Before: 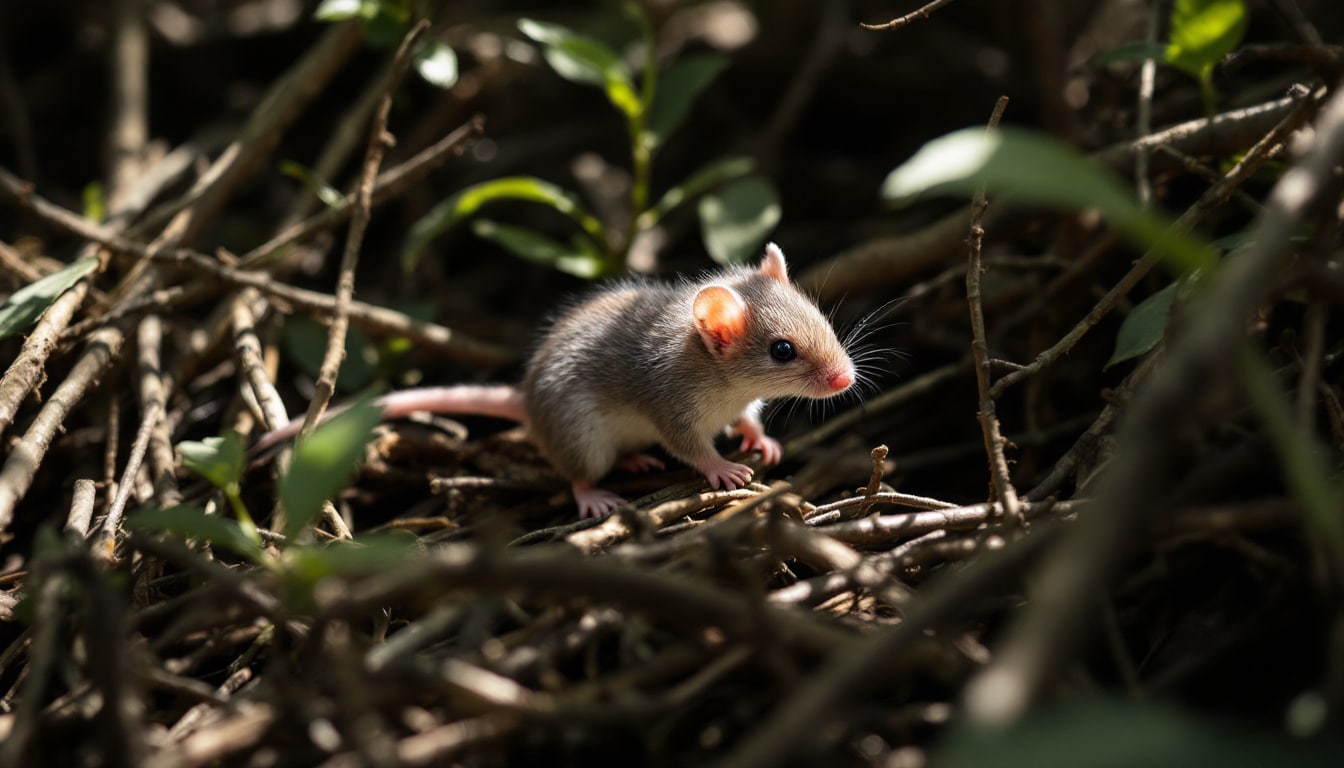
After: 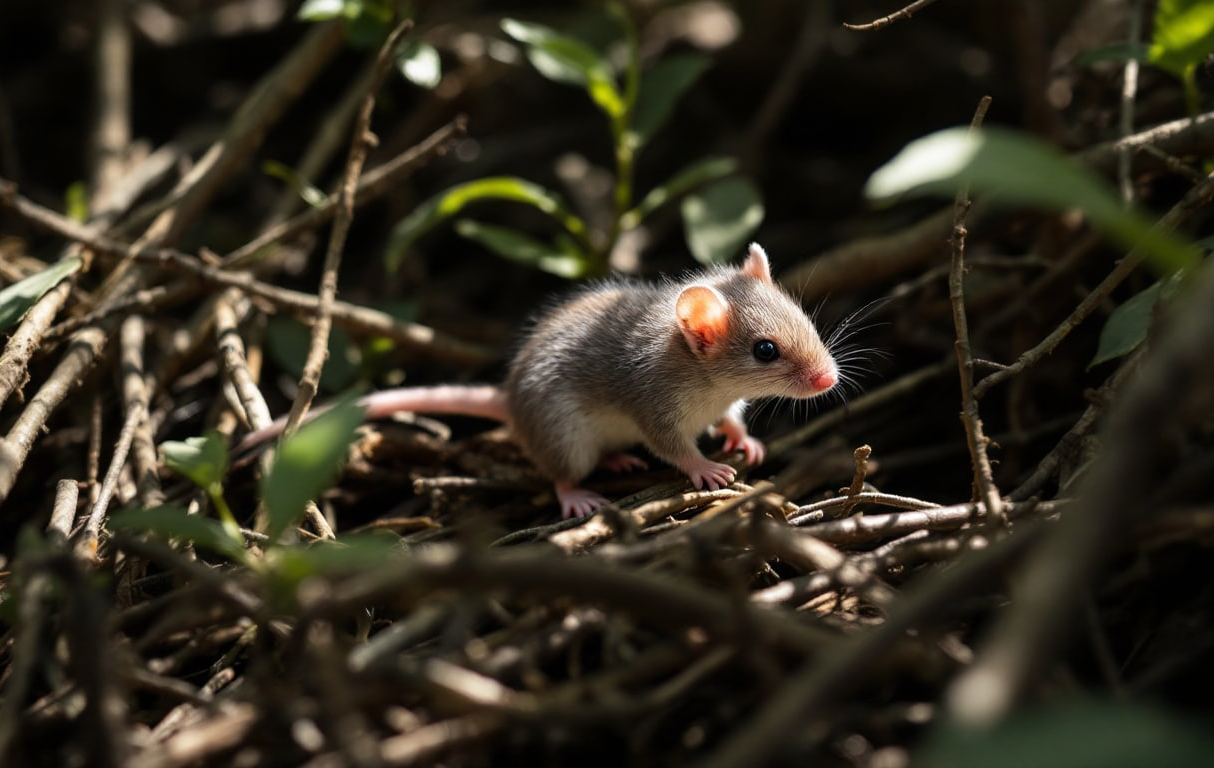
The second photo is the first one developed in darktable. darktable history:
crop and rotate: left 1.336%, right 8.271%
